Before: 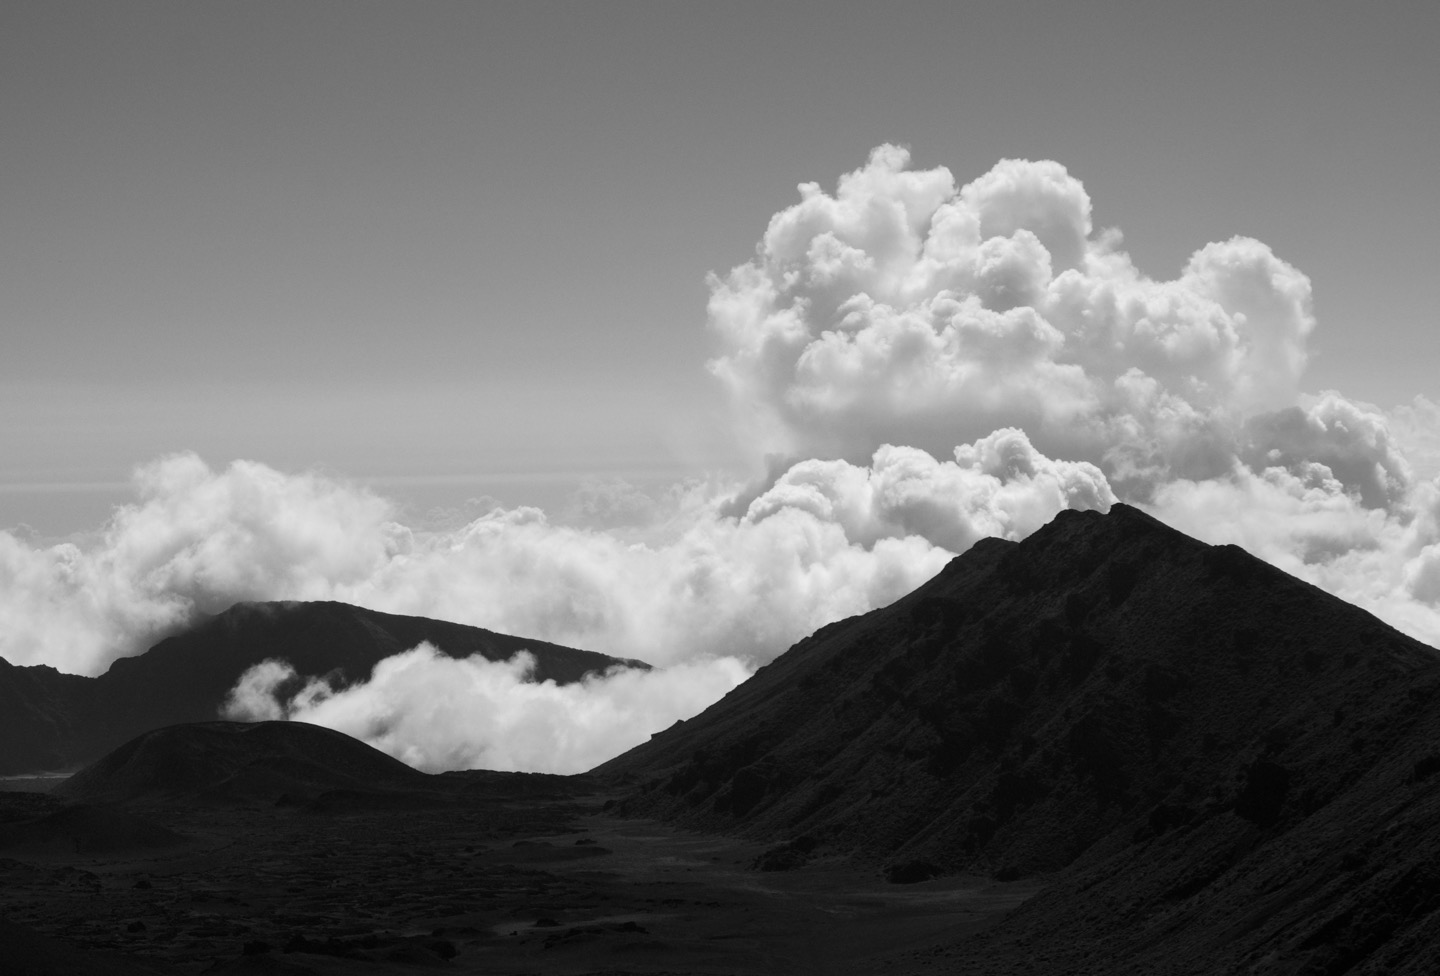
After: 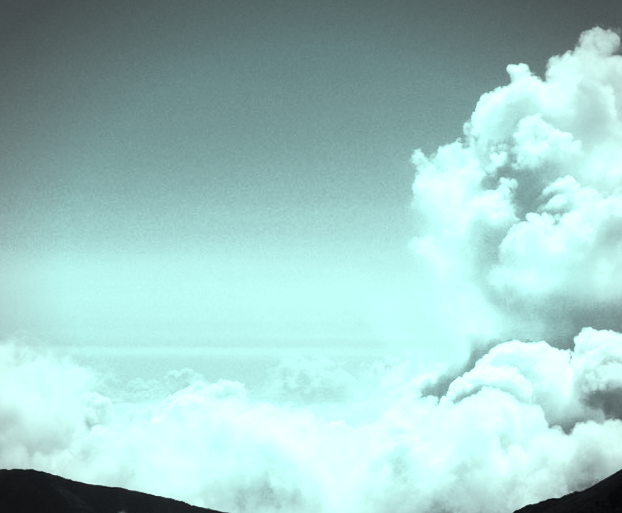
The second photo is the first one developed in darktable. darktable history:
color balance rgb: perceptual saturation grading › global saturation 10%, global vibrance 10%
rotate and perspective: rotation 1.57°, crop left 0.018, crop right 0.982, crop top 0.039, crop bottom 0.961
crop: left 20.248%, top 10.86%, right 35.675%, bottom 34.321%
exposure: black level correction 0.001, exposure 0.675 EV, compensate highlight preservation false
base curve: curves: ch0 [(0, 0) (0.564, 0.291) (0.802, 0.731) (1, 1)]
color balance: mode lift, gamma, gain (sRGB), lift [0.997, 0.979, 1.021, 1.011], gamma [1, 1.084, 0.916, 0.998], gain [1, 0.87, 1.13, 1.101], contrast 4.55%, contrast fulcrum 38.24%, output saturation 104.09%
vignetting: automatic ratio true
tone curve: curves: ch0 [(0.016, 0.023) (0.248, 0.252) (0.732, 0.797) (1, 1)], color space Lab, linked channels, preserve colors none
